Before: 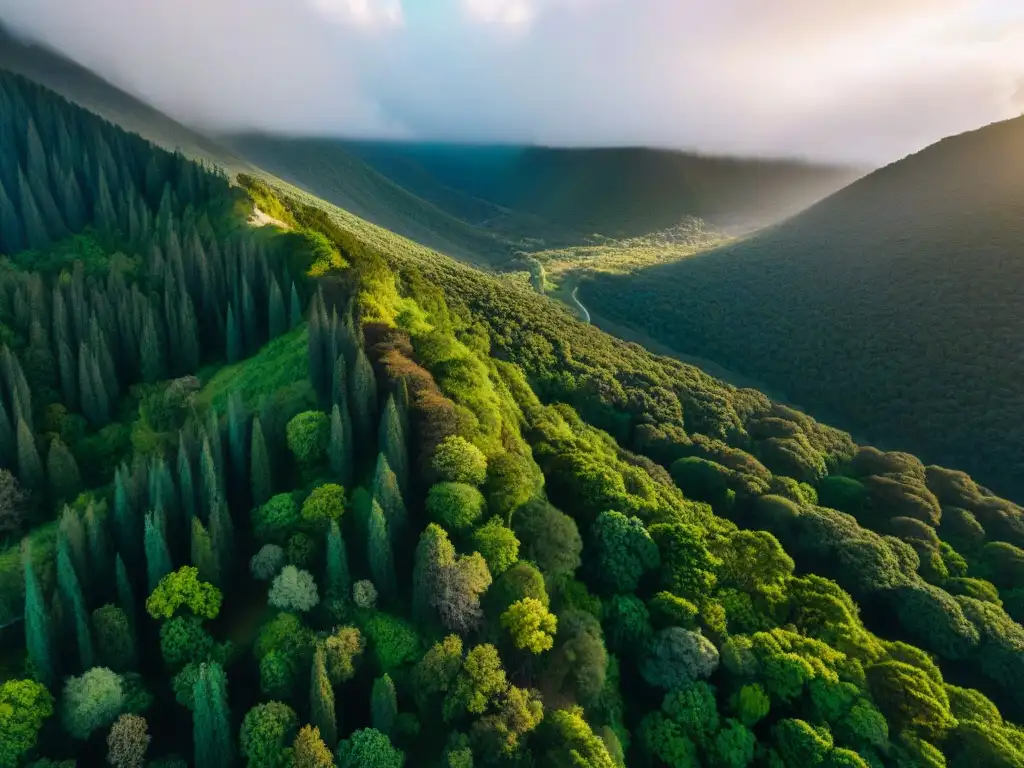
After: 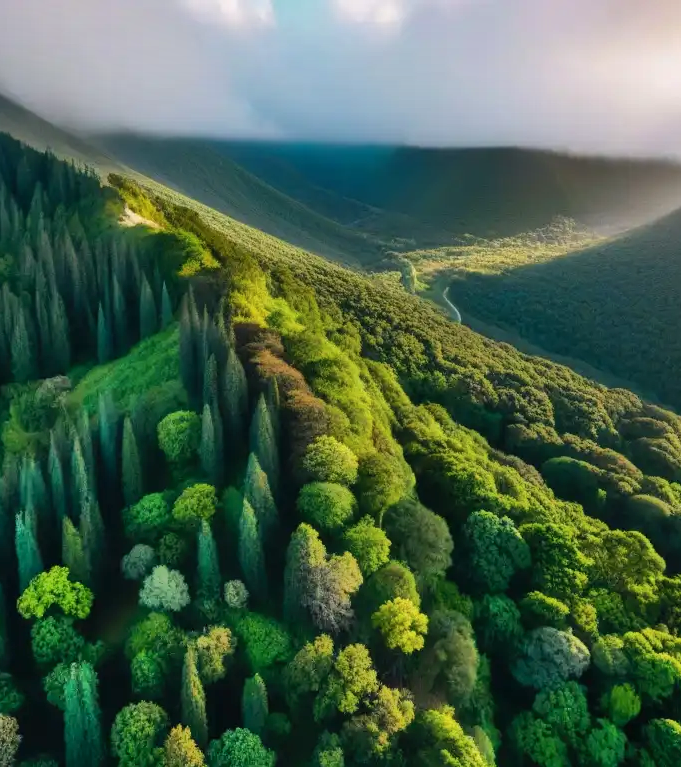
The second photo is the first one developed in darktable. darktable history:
crop and rotate: left 12.629%, right 20.79%
shadows and highlights: low approximation 0.01, soften with gaussian
